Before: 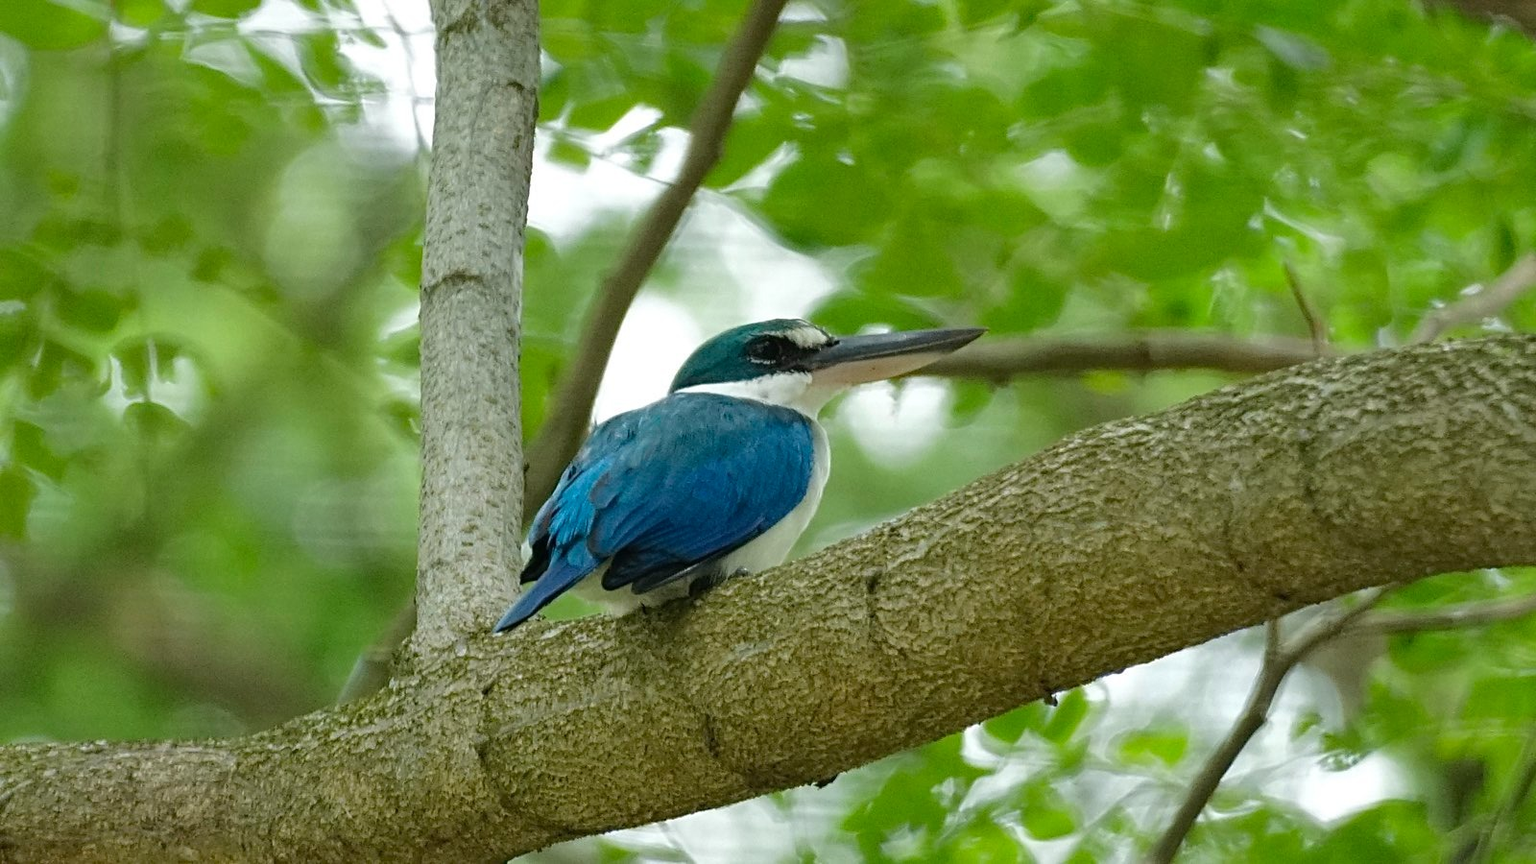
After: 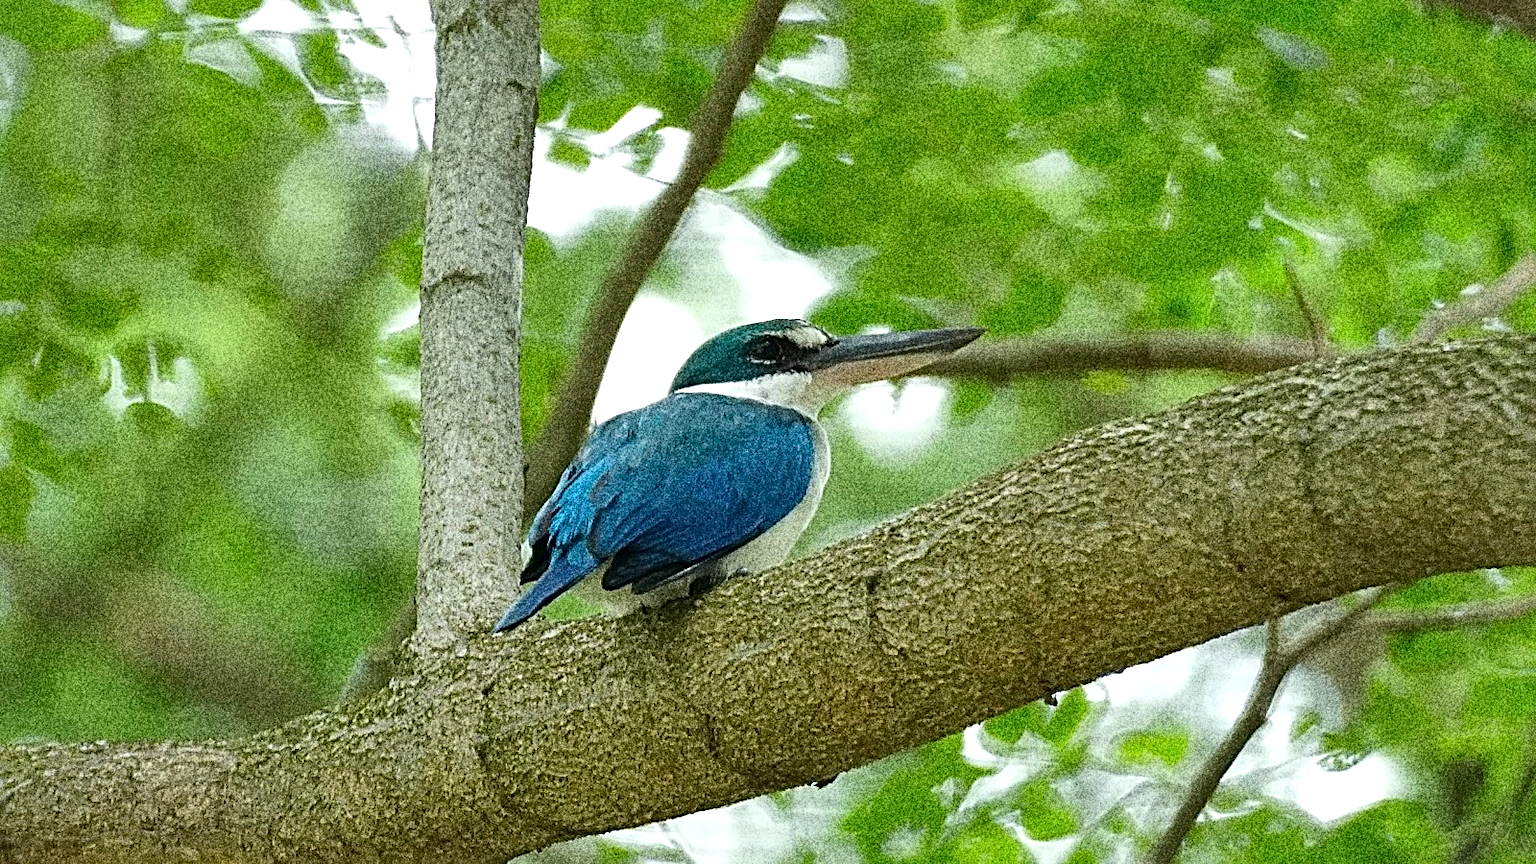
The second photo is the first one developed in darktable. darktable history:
grain: coarseness 30.02 ISO, strength 100%
shadows and highlights: shadows 32, highlights -32, soften with gaussian
exposure: black level correction 0, exposure 0.3 EV, compensate highlight preservation false
sharpen: radius 2.531, amount 0.628
vignetting: fall-off start 97.28%, fall-off radius 79%, brightness -0.462, saturation -0.3, width/height ratio 1.114, dithering 8-bit output, unbound false
local contrast: mode bilateral grid, contrast 20, coarseness 50, detail 120%, midtone range 0.2
